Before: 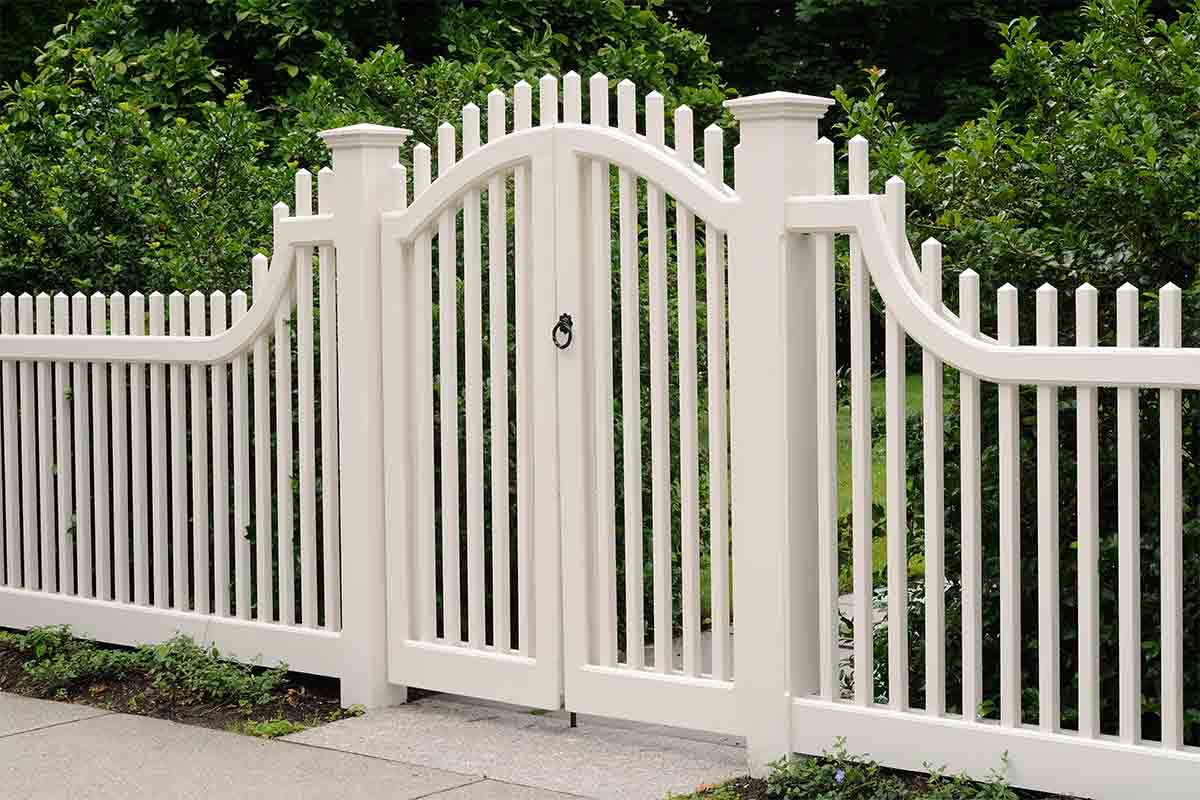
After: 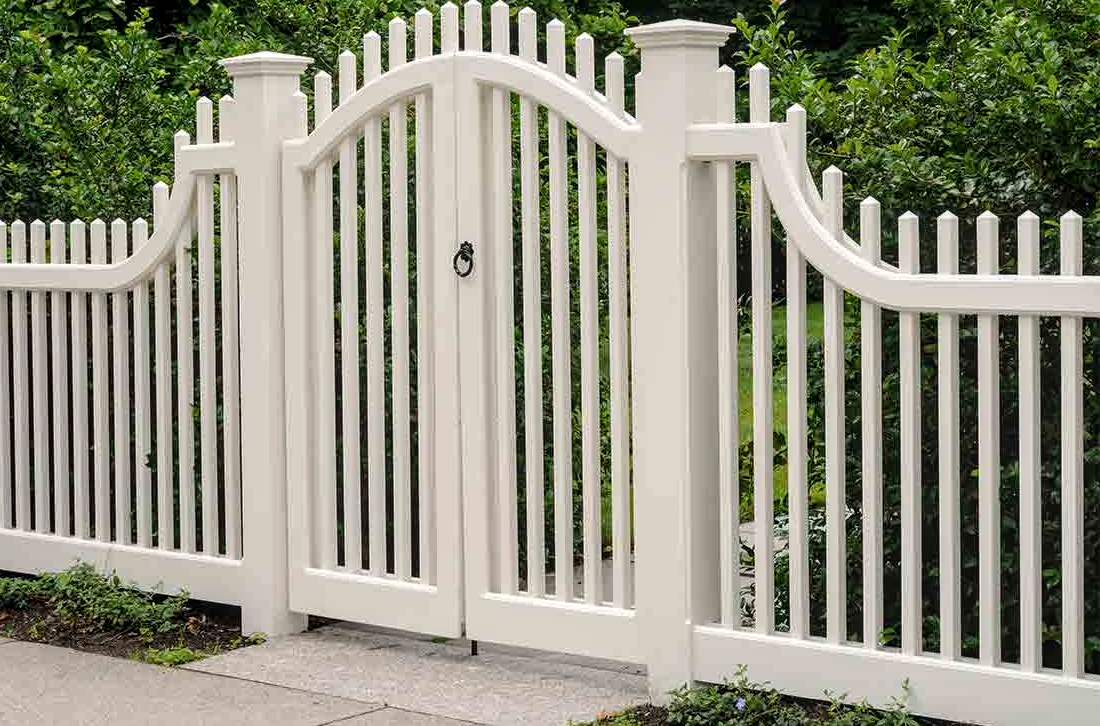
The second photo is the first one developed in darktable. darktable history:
local contrast: detail 130%
crop and rotate: left 8.262%, top 9.226%
